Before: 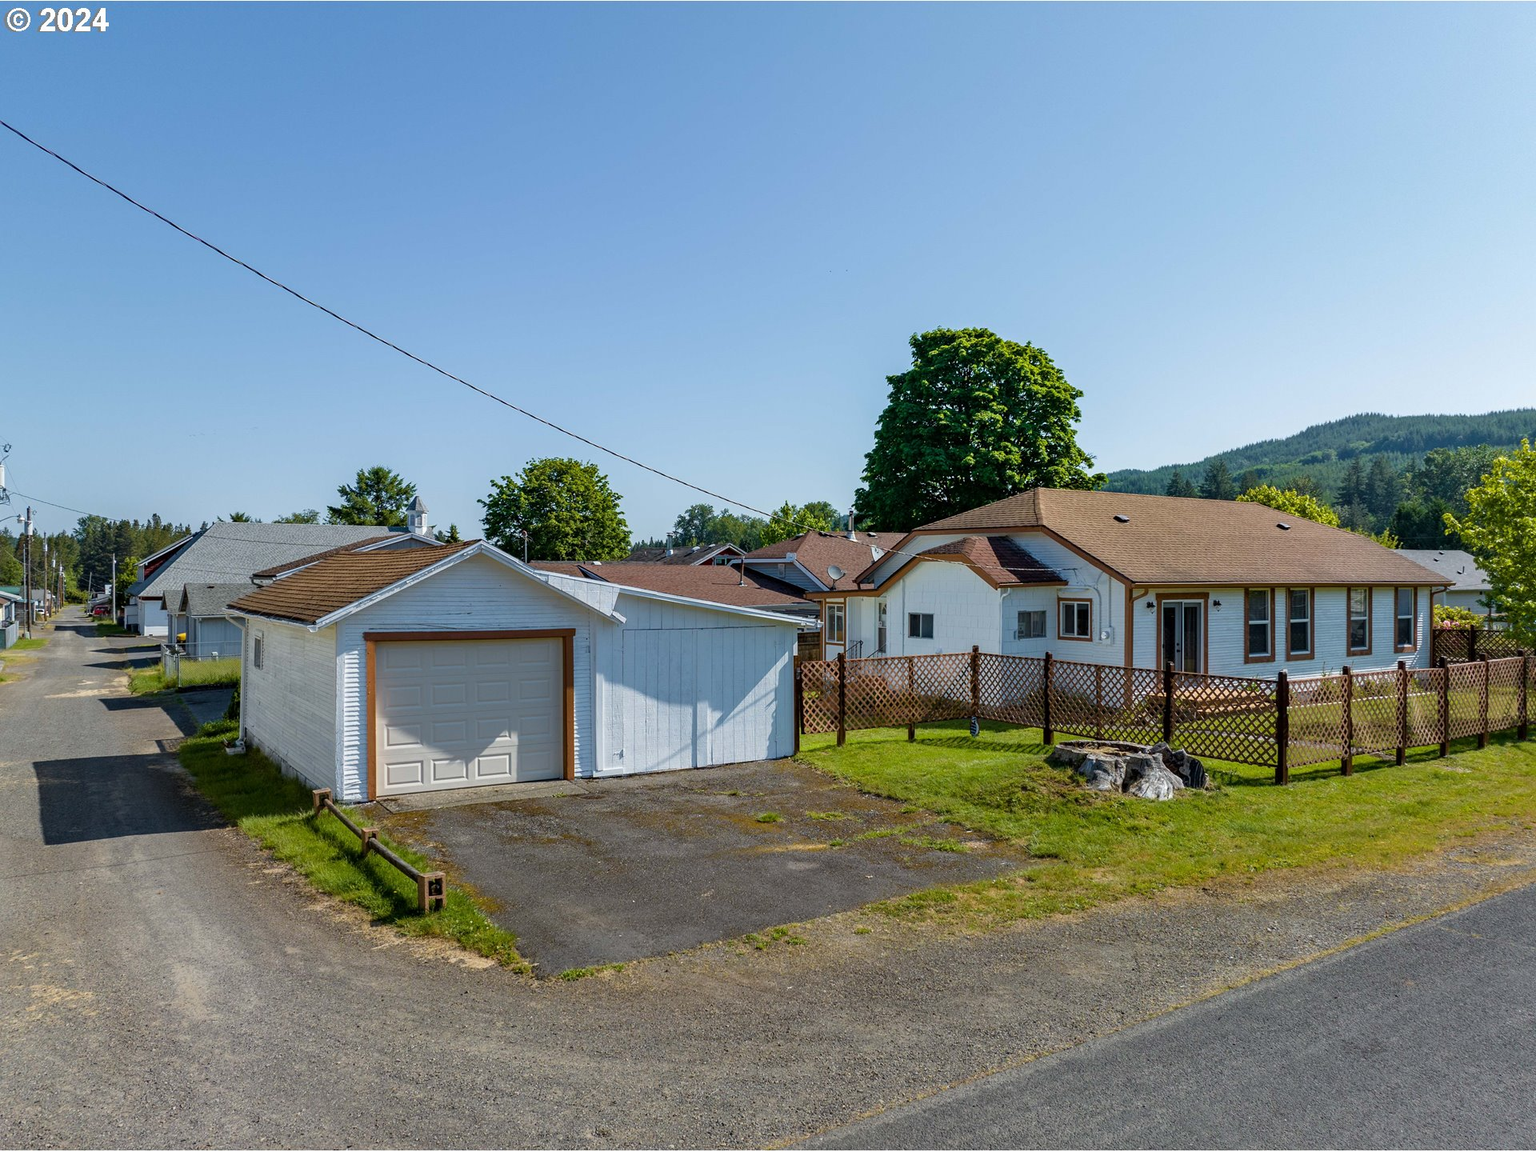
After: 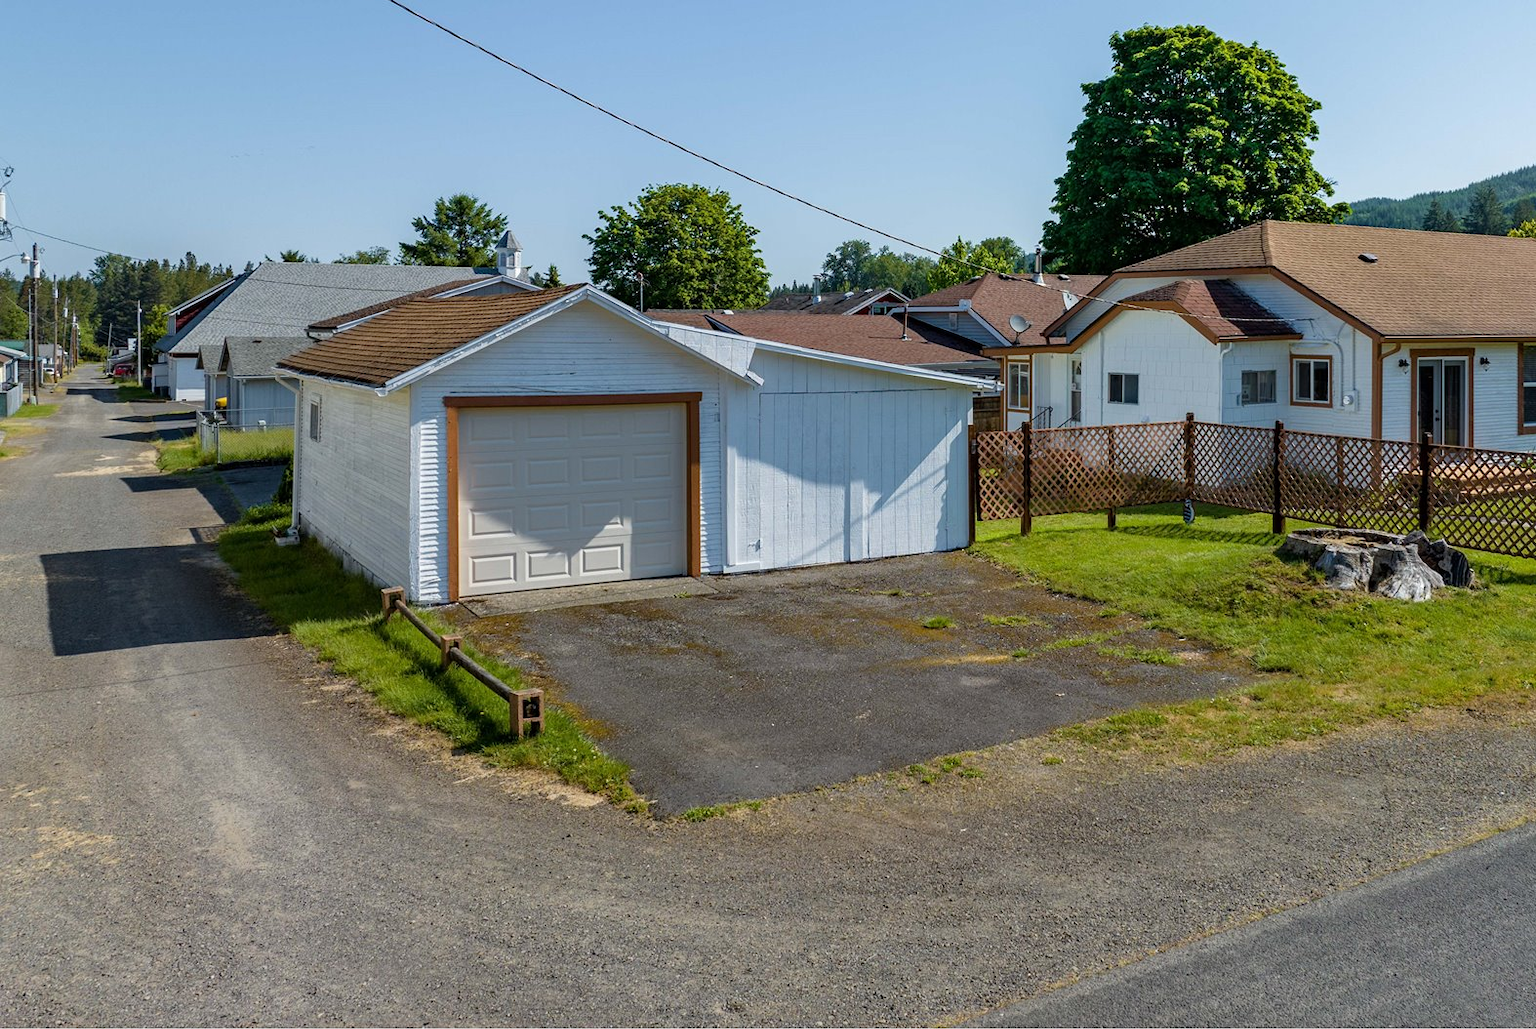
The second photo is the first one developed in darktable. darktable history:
crop: top 26.675%, right 18.015%
